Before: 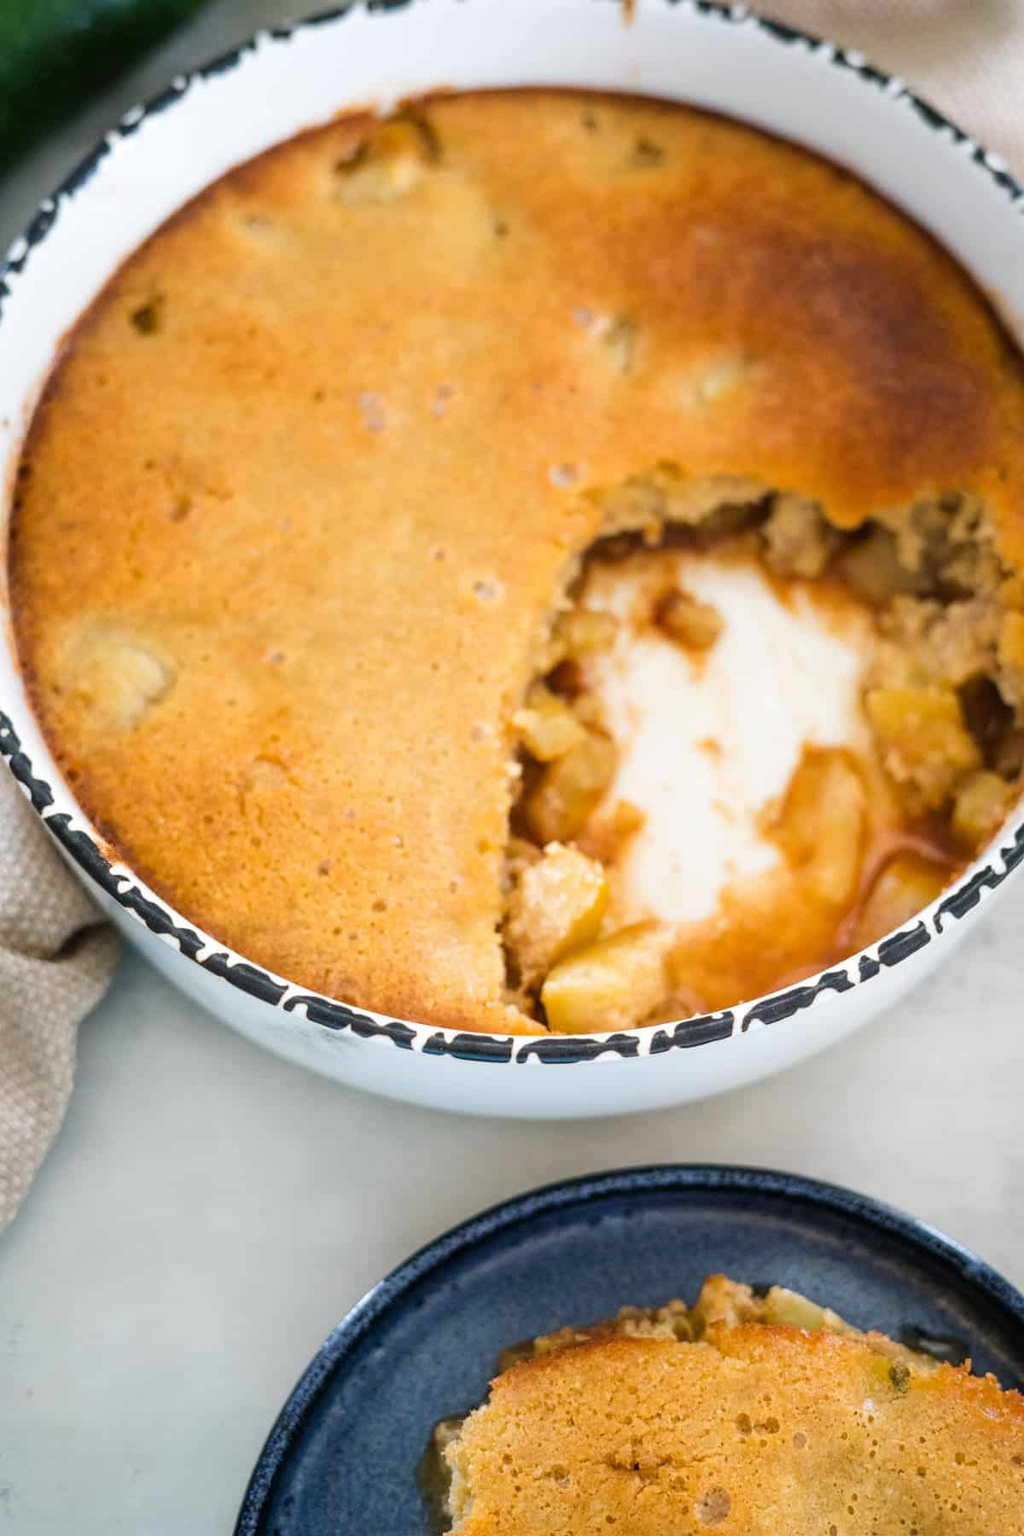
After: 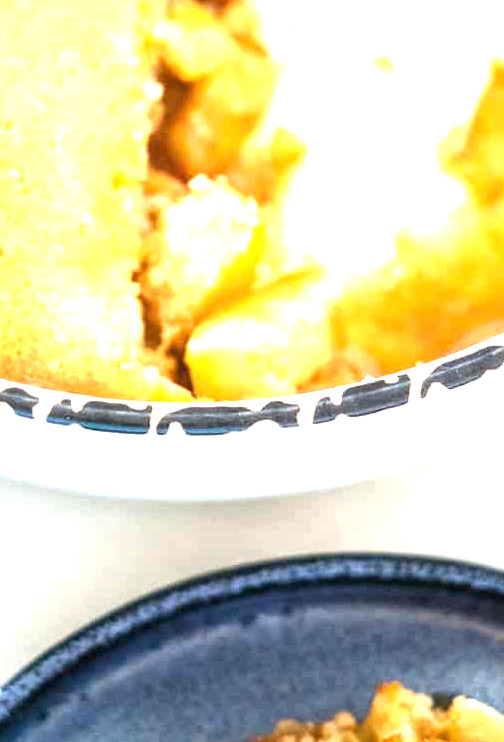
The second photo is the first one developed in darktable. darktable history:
crop: left 37.486%, top 45.071%, right 20.503%, bottom 13.668%
exposure: black level correction 0, exposure 1.491 EV, compensate highlight preservation false
